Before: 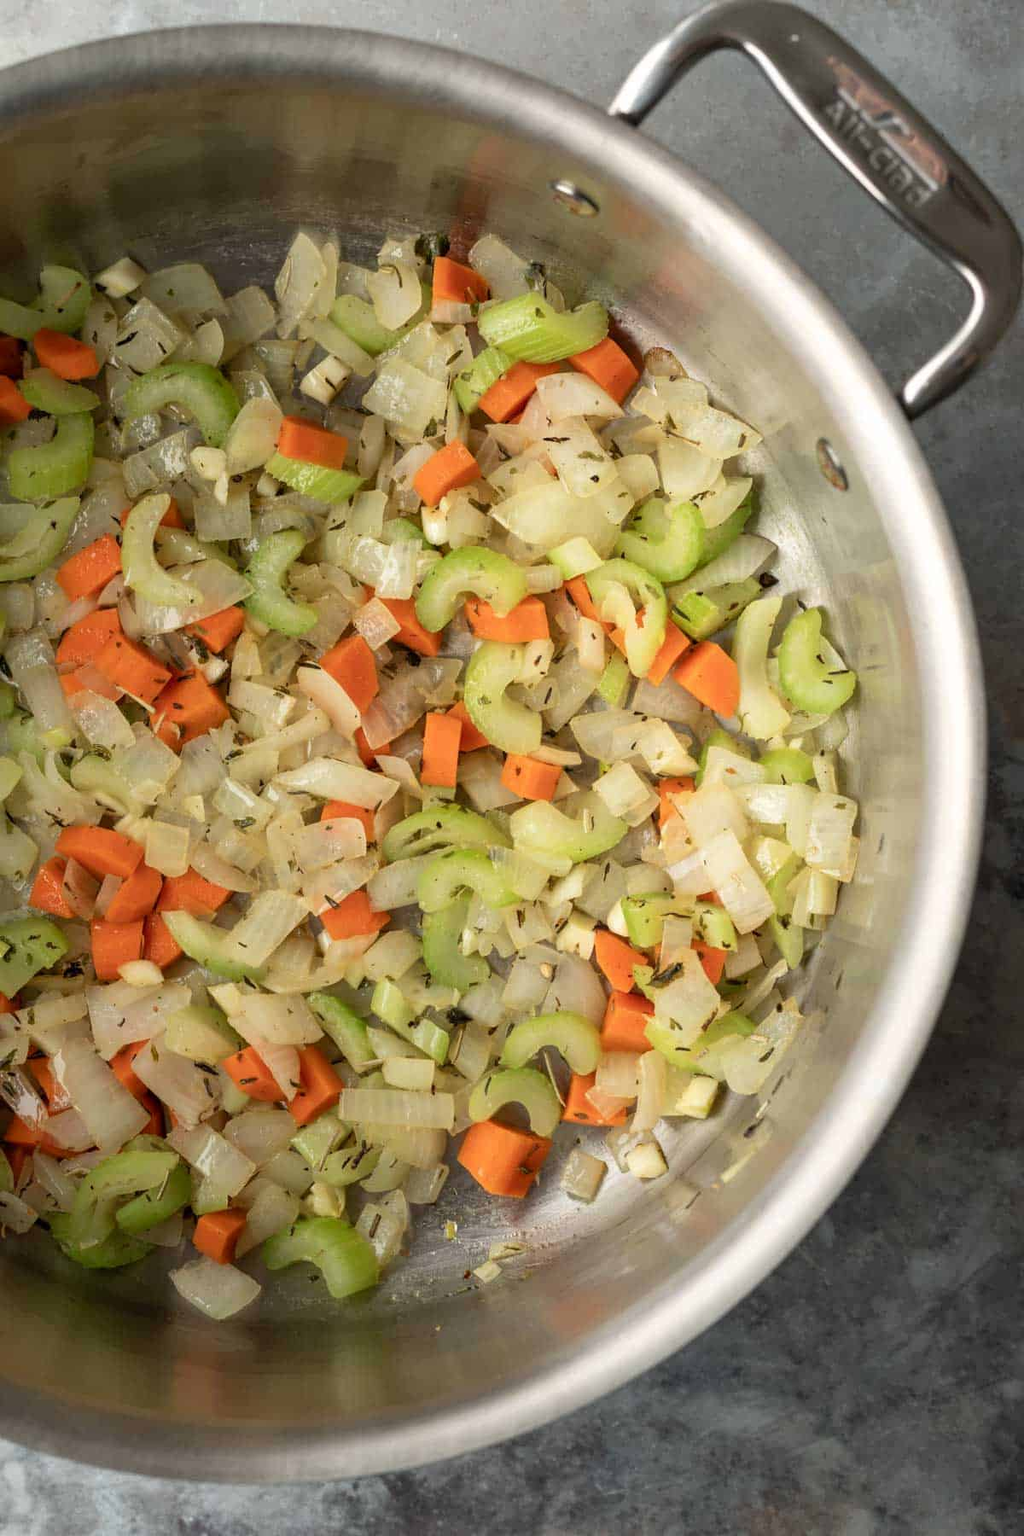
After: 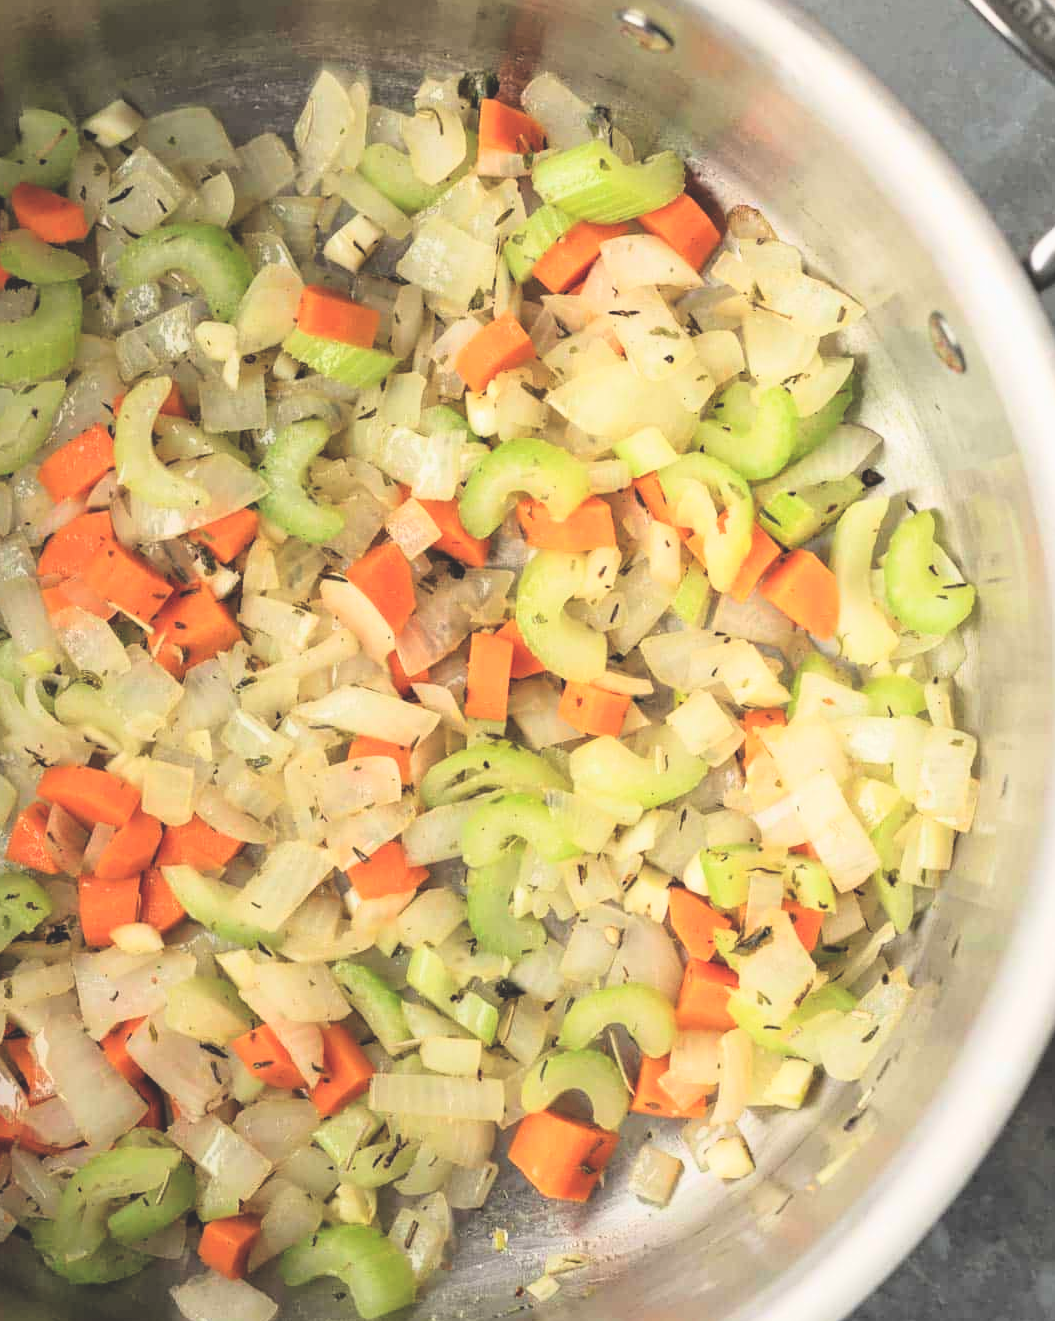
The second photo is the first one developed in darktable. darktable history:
tone equalizer: edges refinement/feathering 500, mask exposure compensation -1.57 EV, preserve details no
crop and rotate: left 2.378%, top 11.236%, right 9.631%, bottom 15.358%
contrast brightness saturation: contrast -0.02, brightness -0.006, saturation 0.032
exposure: black level correction -0.026, exposure -0.119 EV, compensate highlight preservation false
base curve: curves: ch0 [(0, 0) (0.028, 0.03) (0.121, 0.232) (0.46, 0.748) (0.859, 0.968) (1, 1)]
